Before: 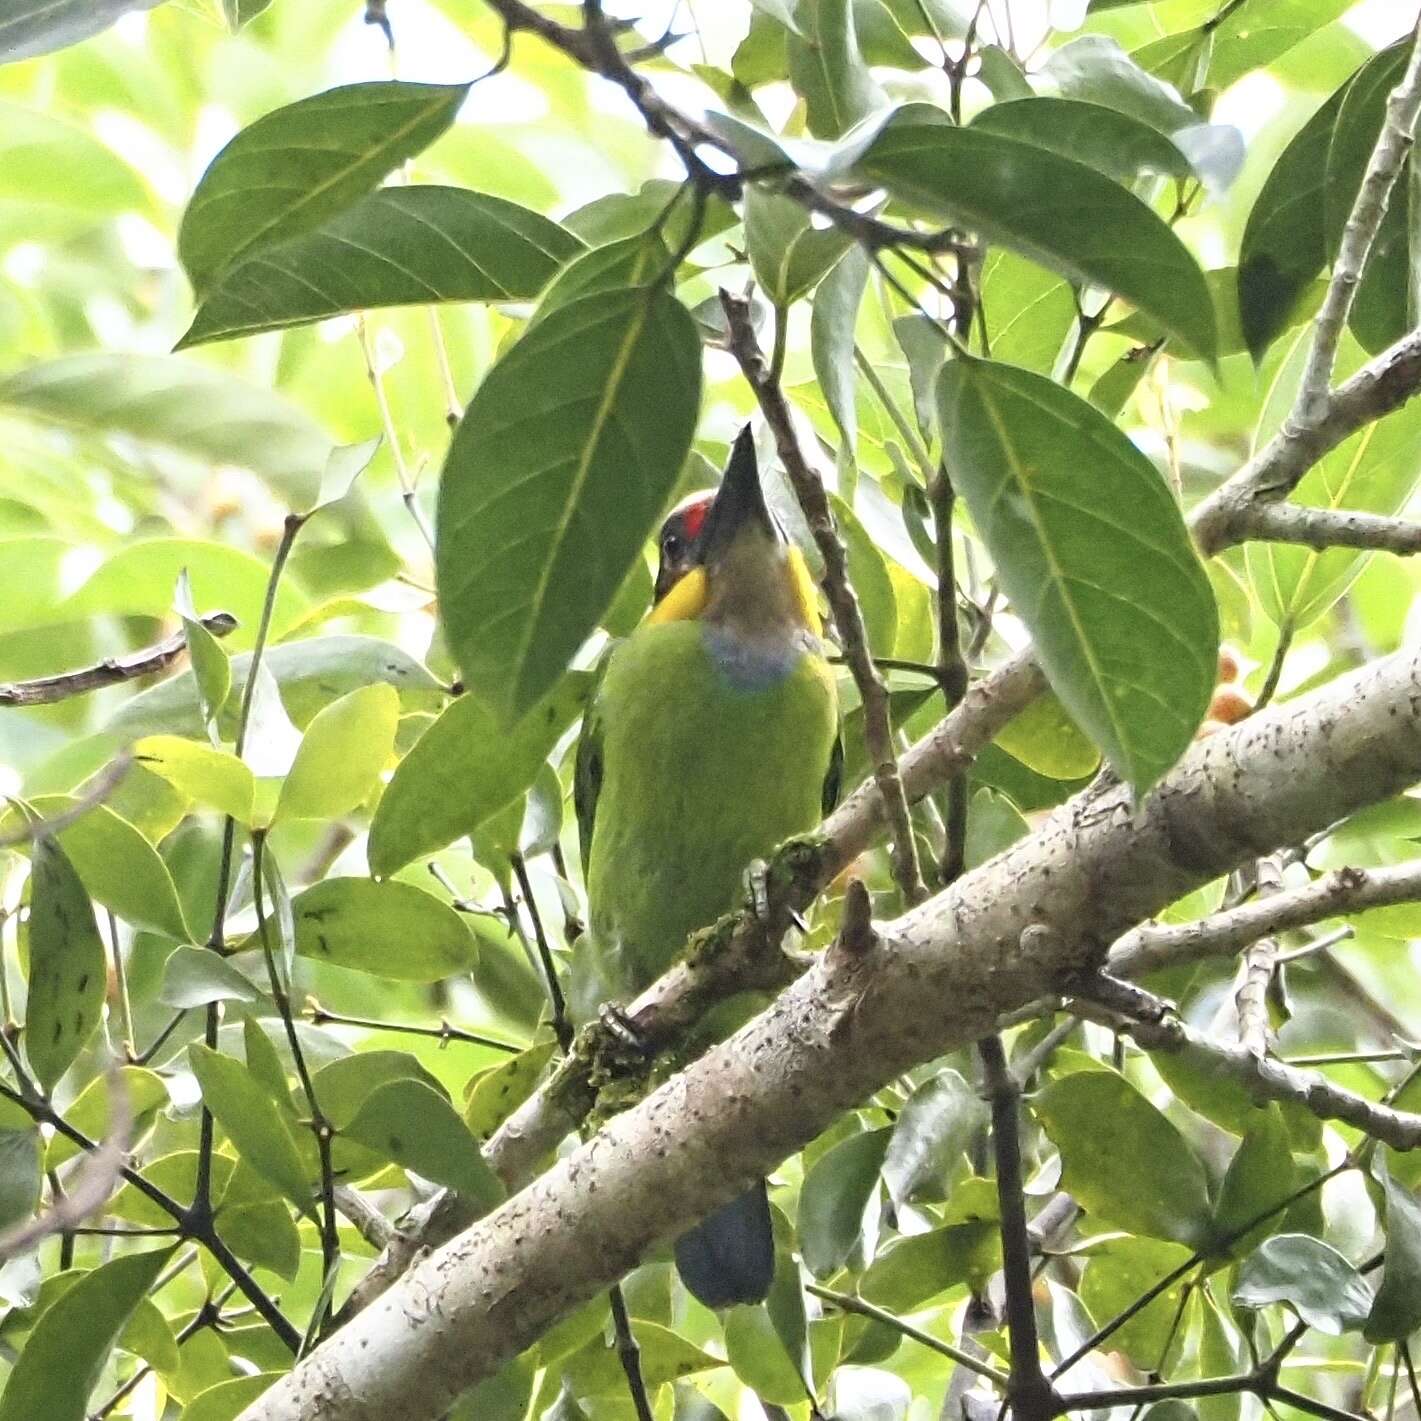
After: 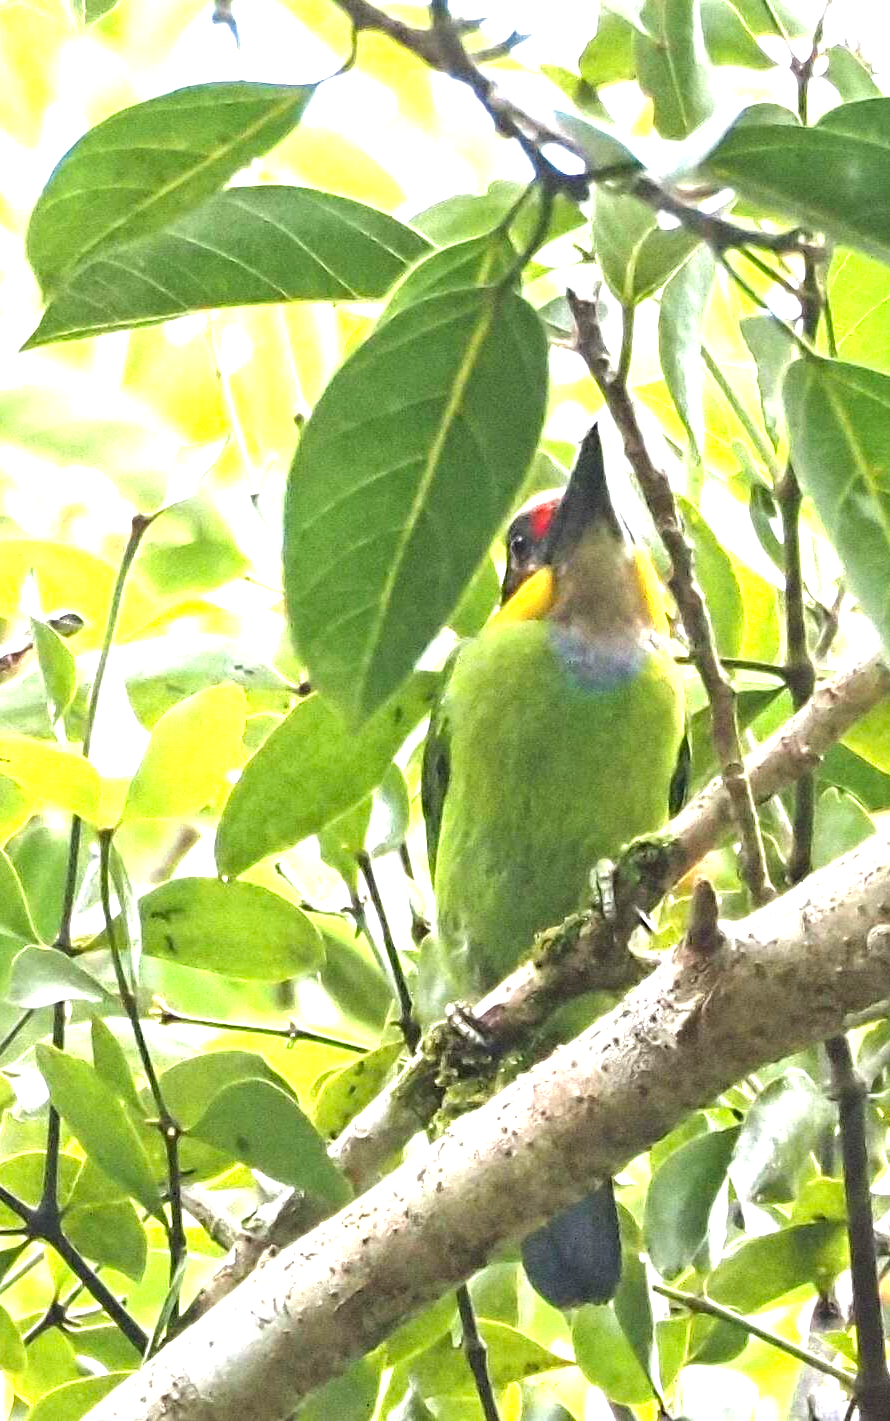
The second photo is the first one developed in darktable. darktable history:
local contrast: mode bilateral grid, contrast 19, coarseness 49, detail 119%, midtone range 0.2
crop: left 10.834%, right 26.519%
exposure: exposure 0.947 EV, compensate highlight preservation false
